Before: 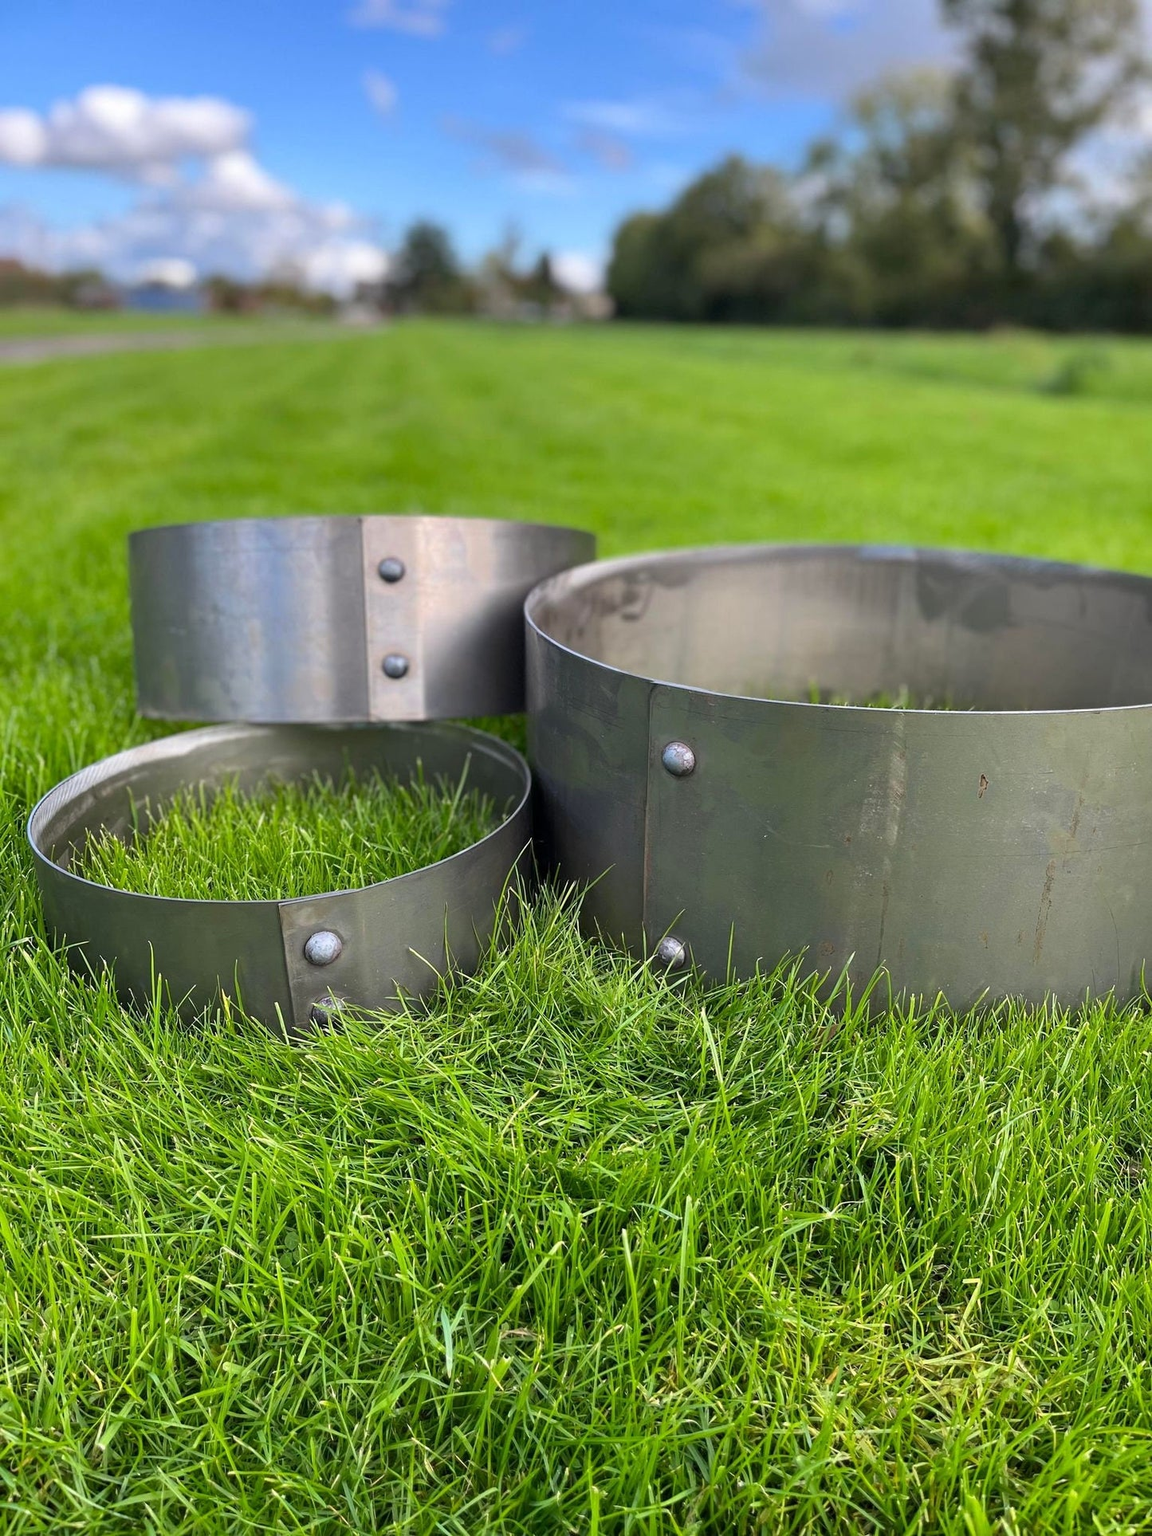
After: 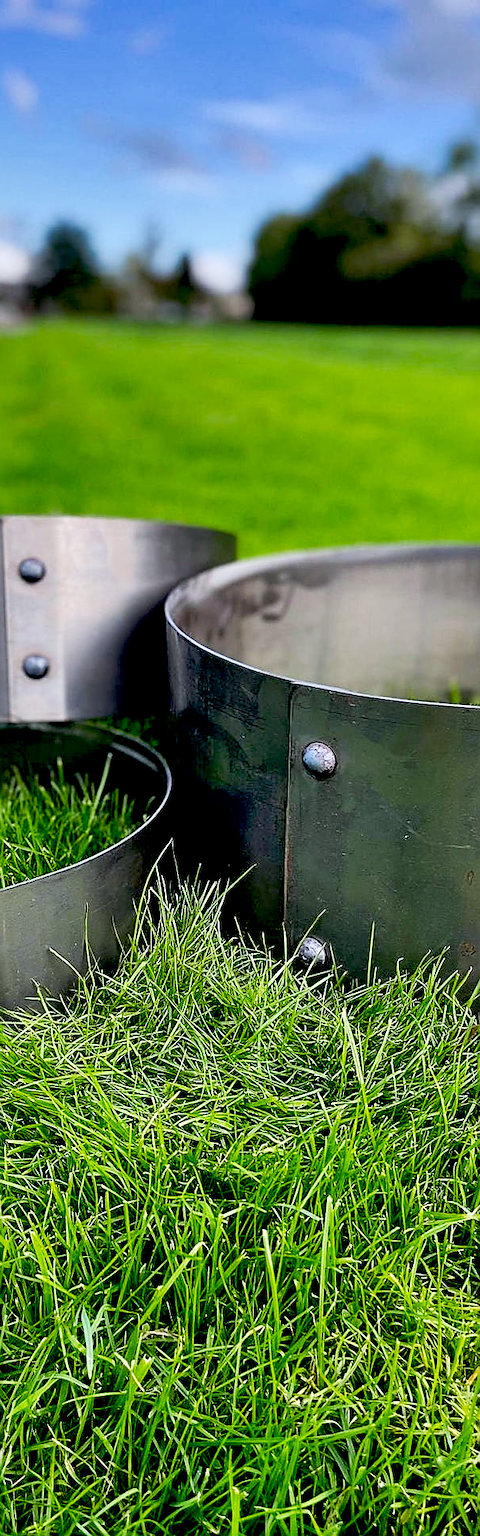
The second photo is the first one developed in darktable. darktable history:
tone curve: curves: ch0 [(0, 0) (0.003, 0.006) (0.011, 0.015) (0.025, 0.032) (0.044, 0.054) (0.069, 0.079) (0.1, 0.111) (0.136, 0.146) (0.177, 0.186) (0.224, 0.229) (0.277, 0.286) (0.335, 0.348) (0.399, 0.426) (0.468, 0.514) (0.543, 0.609) (0.623, 0.706) (0.709, 0.789) (0.801, 0.862) (0.898, 0.926) (1, 1)], preserve colors none
local contrast: mode bilateral grid, contrast 20, coarseness 50, detail 120%, midtone range 0.2
white balance: red 0.974, blue 1.044
crop: left 31.229%, right 27.105%
sharpen: radius 1.4, amount 1.25, threshold 0.7
exposure: black level correction 0.046, exposure -0.228 EV, compensate highlight preservation false
shadows and highlights: low approximation 0.01, soften with gaussian
